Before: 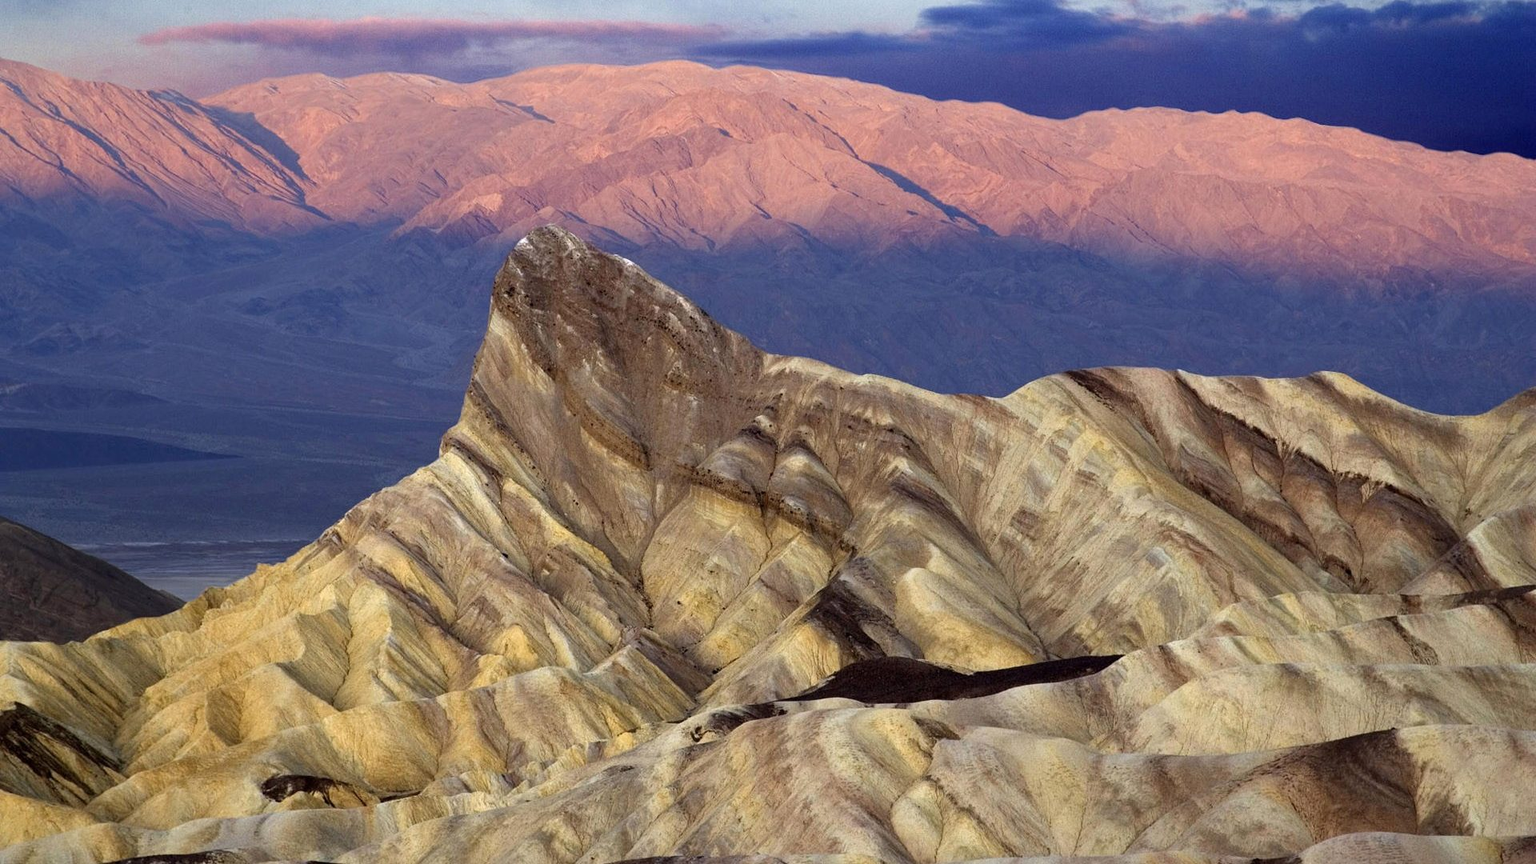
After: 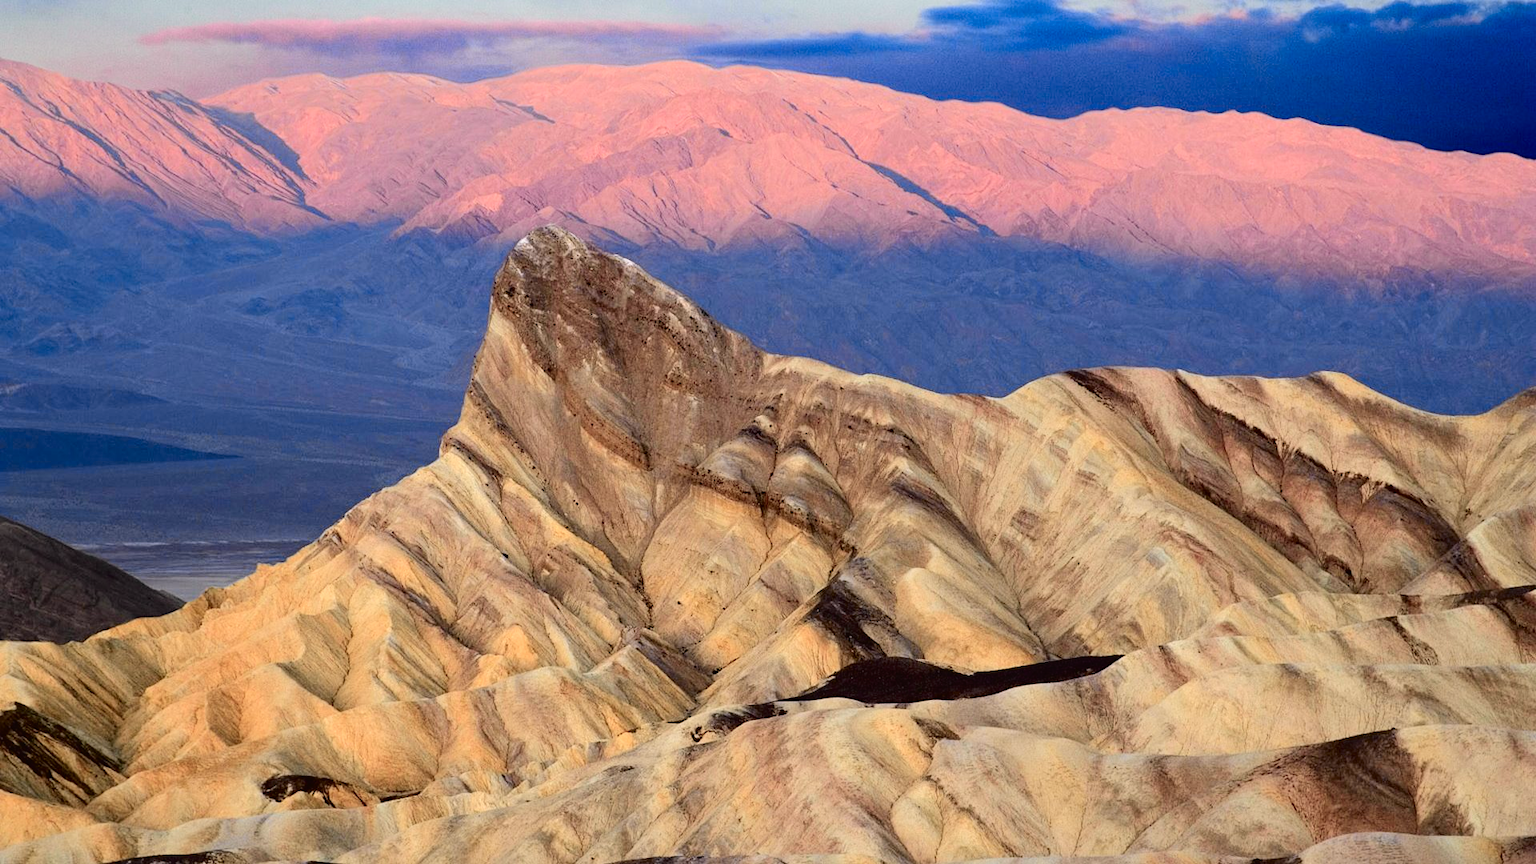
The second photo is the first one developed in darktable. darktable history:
white balance: emerald 1
tone curve: curves: ch0 [(0, 0.019) (0.066, 0.043) (0.189, 0.182) (0.359, 0.417) (0.485, 0.576) (0.656, 0.734) (0.851, 0.861) (0.997, 0.959)]; ch1 [(0, 0) (0.179, 0.123) (0.381, 0.36) (0.425, 0.41) (0.474, 0.472) (0.499, 0.501) (0.514, 0.517) (0.571, 0.584) (0.649, 0.677) (0.812, 0.856) (1, 1)]; ch2 [(0, 0) (0.246, 0.214) (0.421, 0.427) (0.459, 0.484) (0.5, 0.504) (0.518, 0.523) (0.529, 0.544) (0.56, 0.581) (0.617, 0.631) (0.744, 0.734) (0.867, 0.821) (0.993, 0.889)], color space Lab, independent channels, preserve colors none
color zones: curves: ch1 [(0.263, 0.53) (0.376, 0.287) (0.487, 0.512) (0.748, 0.547) (1, 0.513)]; ch2 [(0.262, 0.45) (0.751, 0.477)], mix 31.98%
